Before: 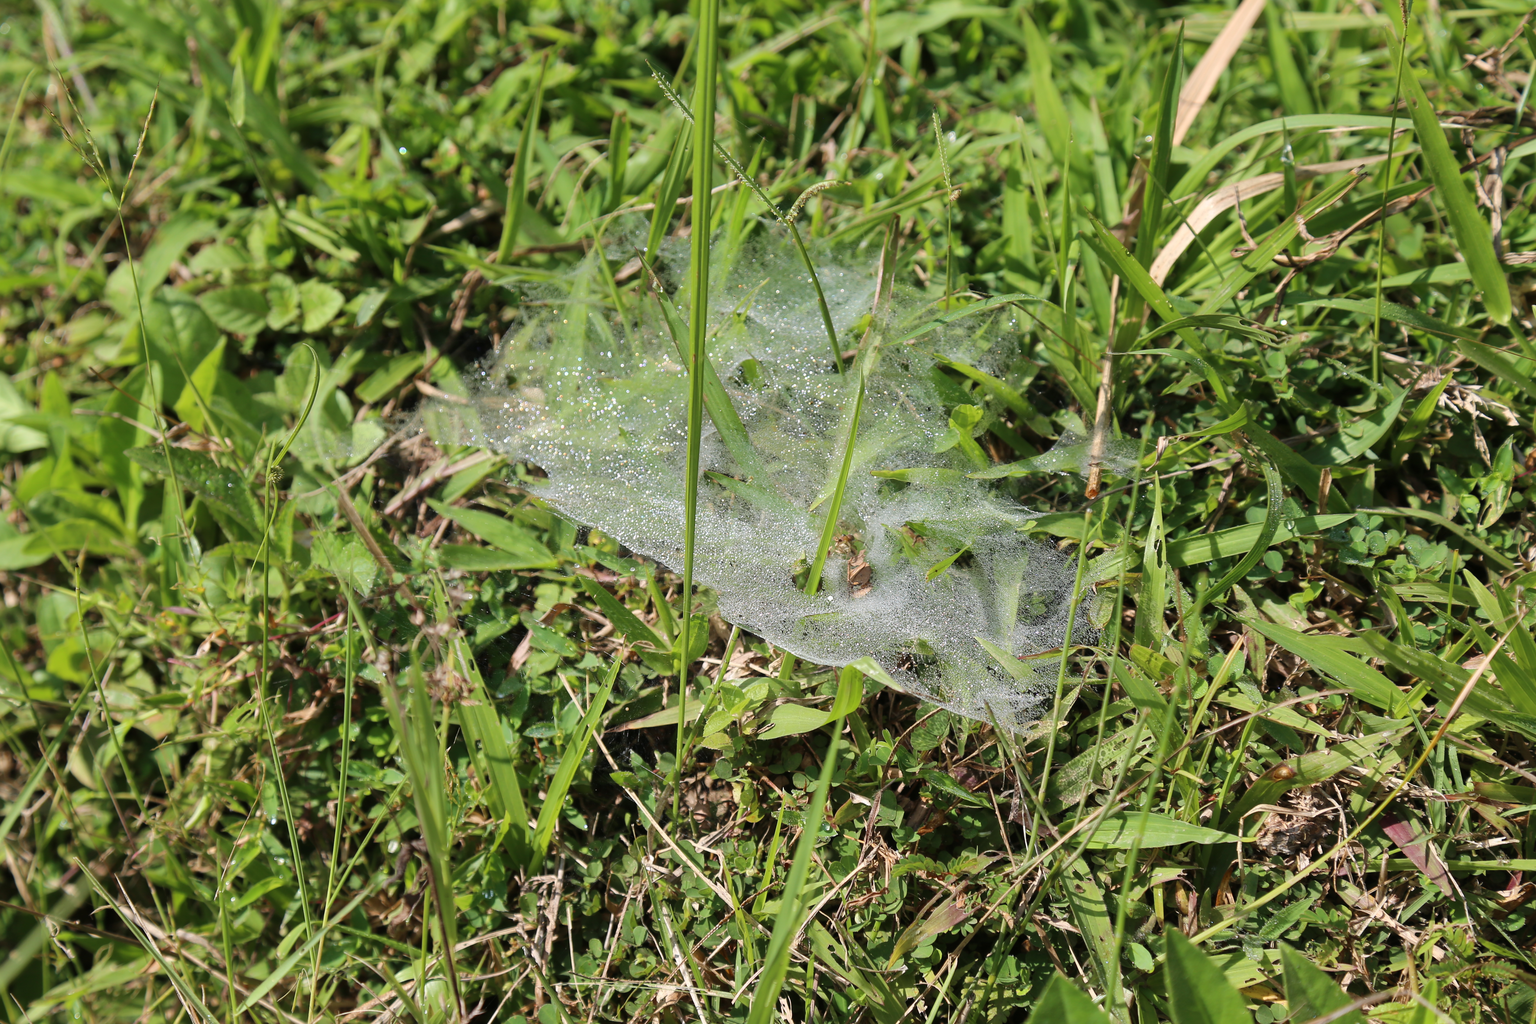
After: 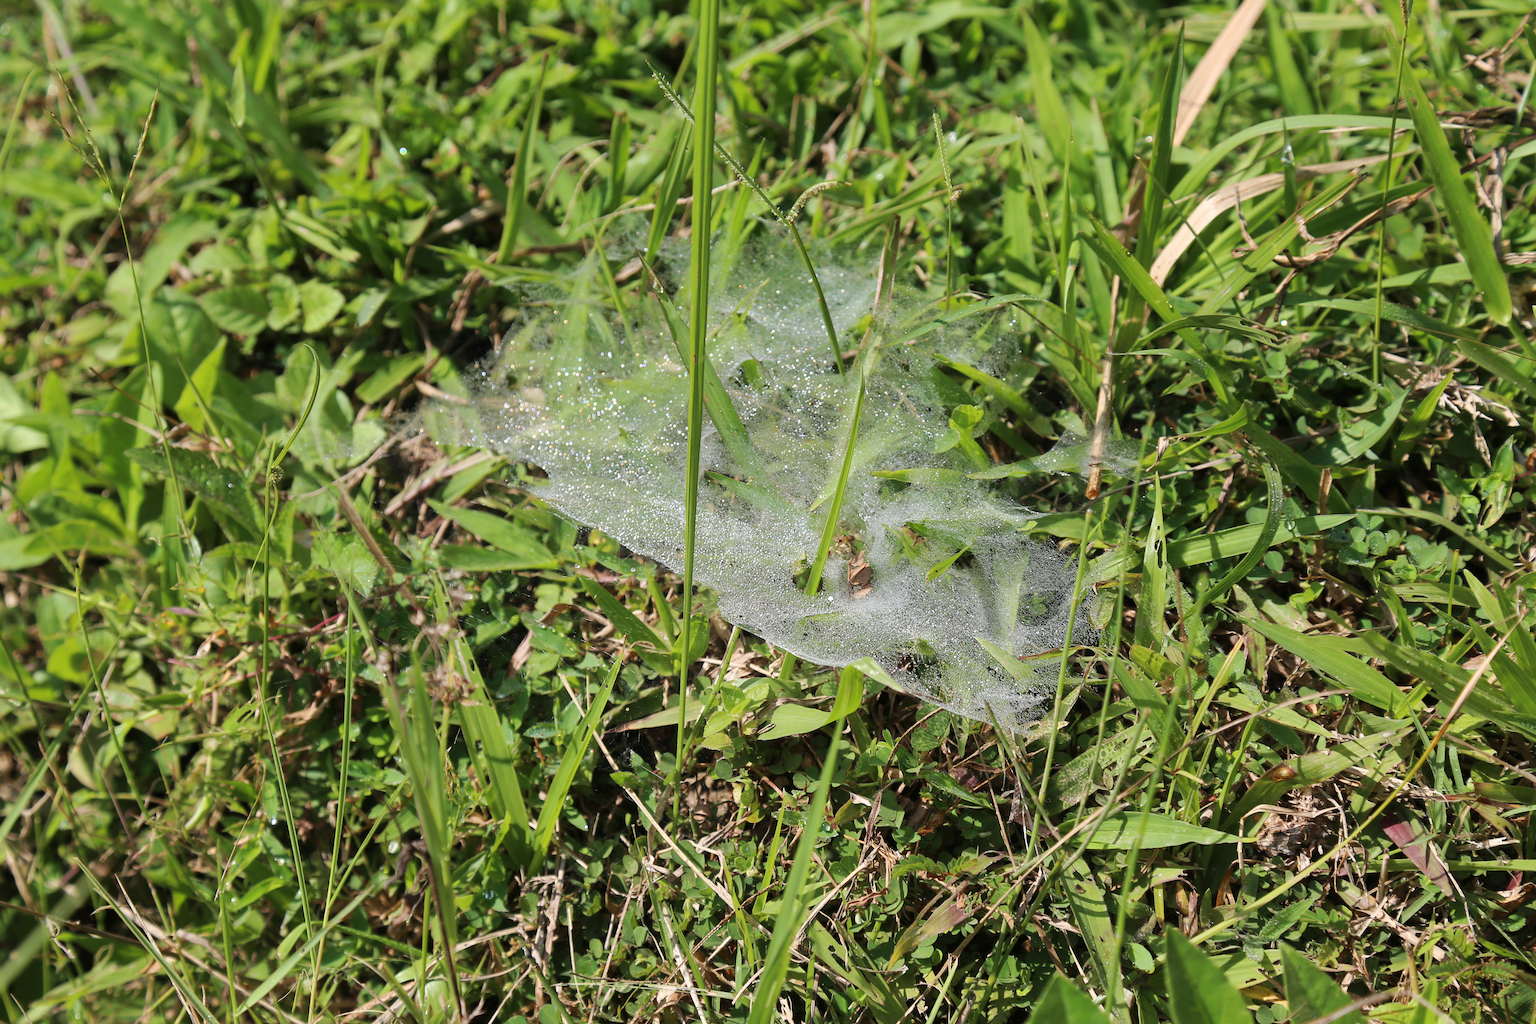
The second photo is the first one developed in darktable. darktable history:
tone curve: curves: ch0 [(0, 0) (0.003, 0.003) (0.011, 0.011) (0.025, 0.024) (0.044, 0.043) (0.069, 0.068) (0.1, 0.097) (0.136, 0.133) (0.177, 0.173) (0.224, 0.219) (0.277, 0.27) (0.335, 0.327) (0.399, 0.39) (0.468, 0.457) (0.543, 0.545) (0.623, 0.625) (0.709, 0.71) (0.801, 0.801) (0.898, 0.898) (1, 1)], preserve colors none
